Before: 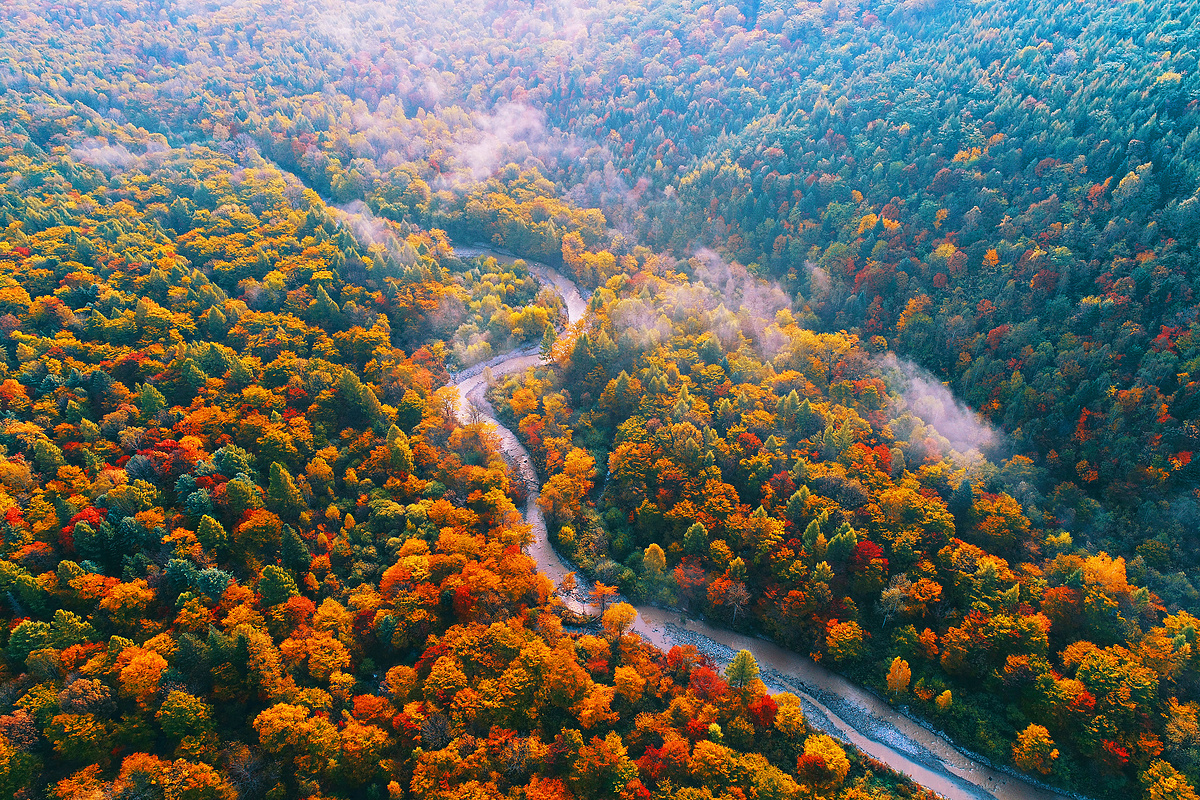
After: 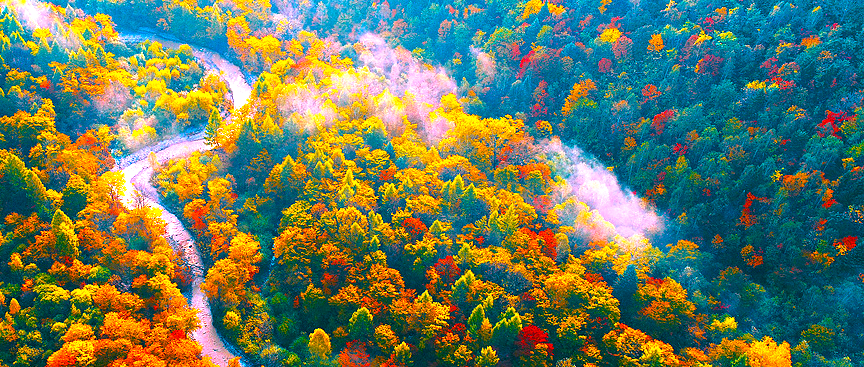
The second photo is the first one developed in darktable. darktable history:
crop and rotate: left 27.938%, top 27.046%, bottom 27.046%
color balance rgb: linear chroma grading › global chroma 25%, perceptual saturation grading › global saturation 40%, perceptual brilliance grading › global brilliance 30%, global vibrance 40%
